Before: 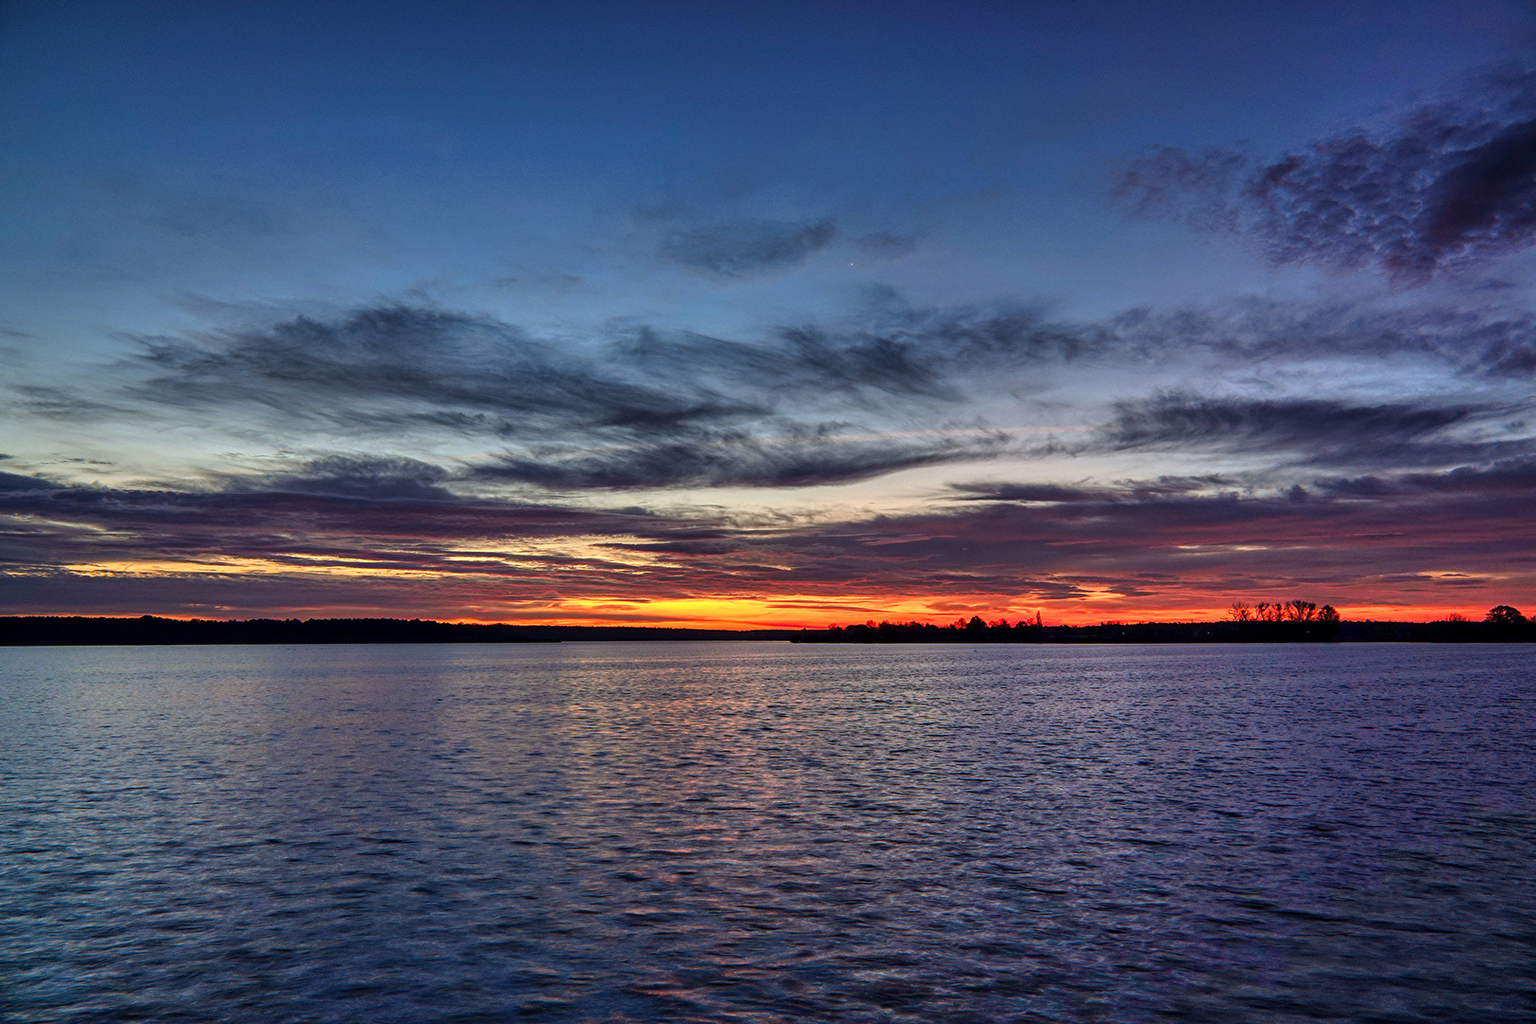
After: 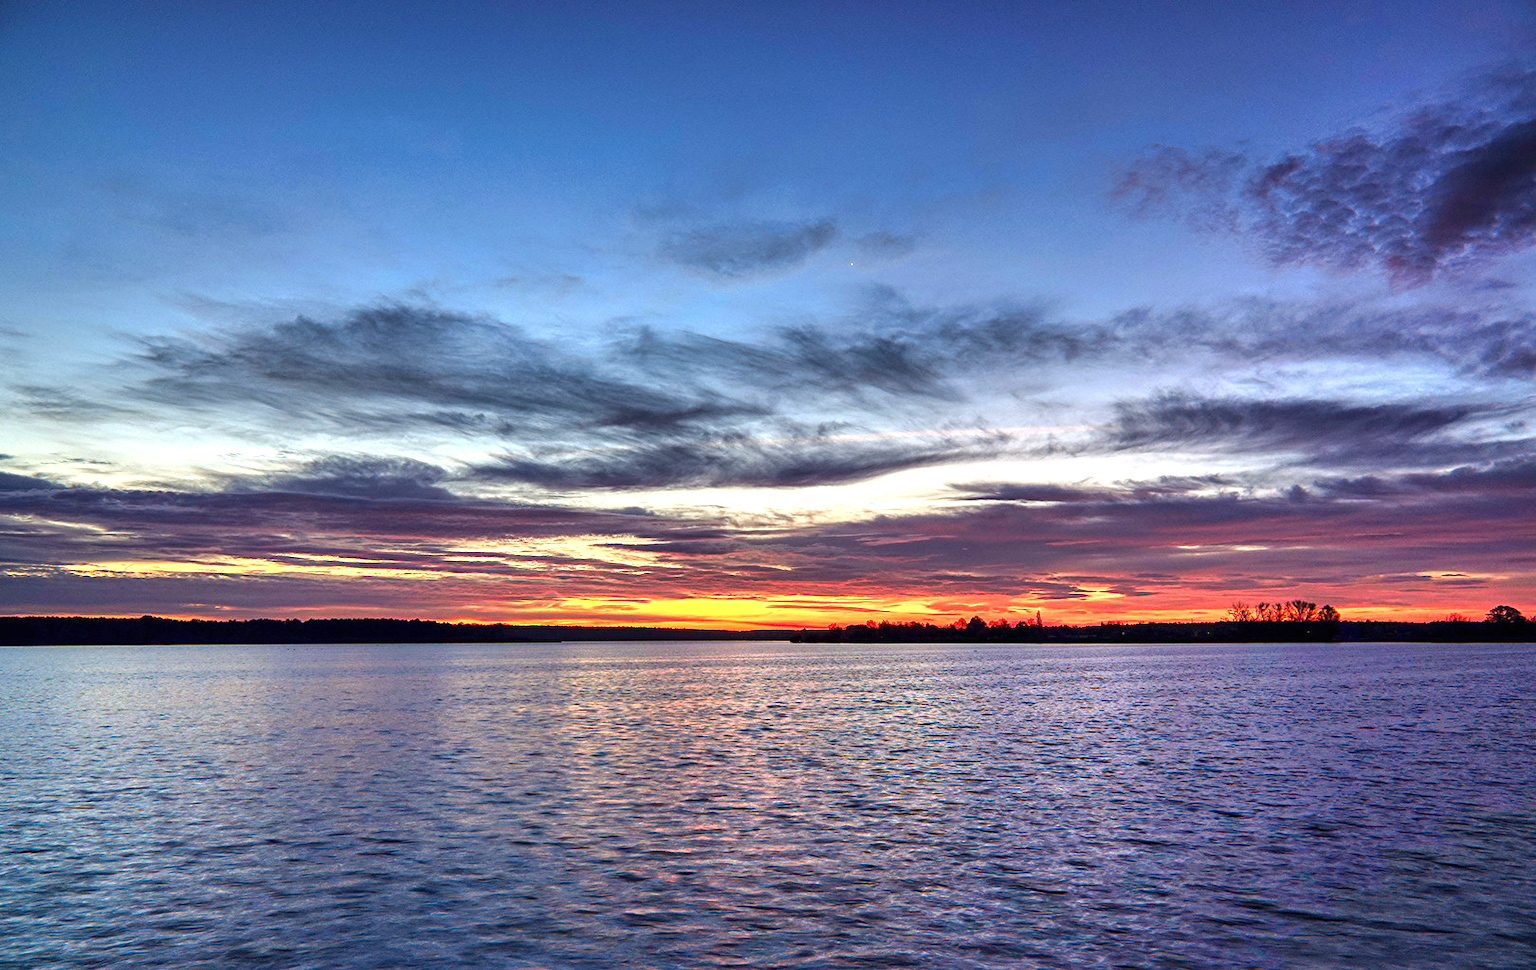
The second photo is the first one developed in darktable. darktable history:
exposure: black level correction 0, exposure 1.099 EV, compensate highlight preservation false
crop and rotate: top 0.009%, bottom 5.094%
